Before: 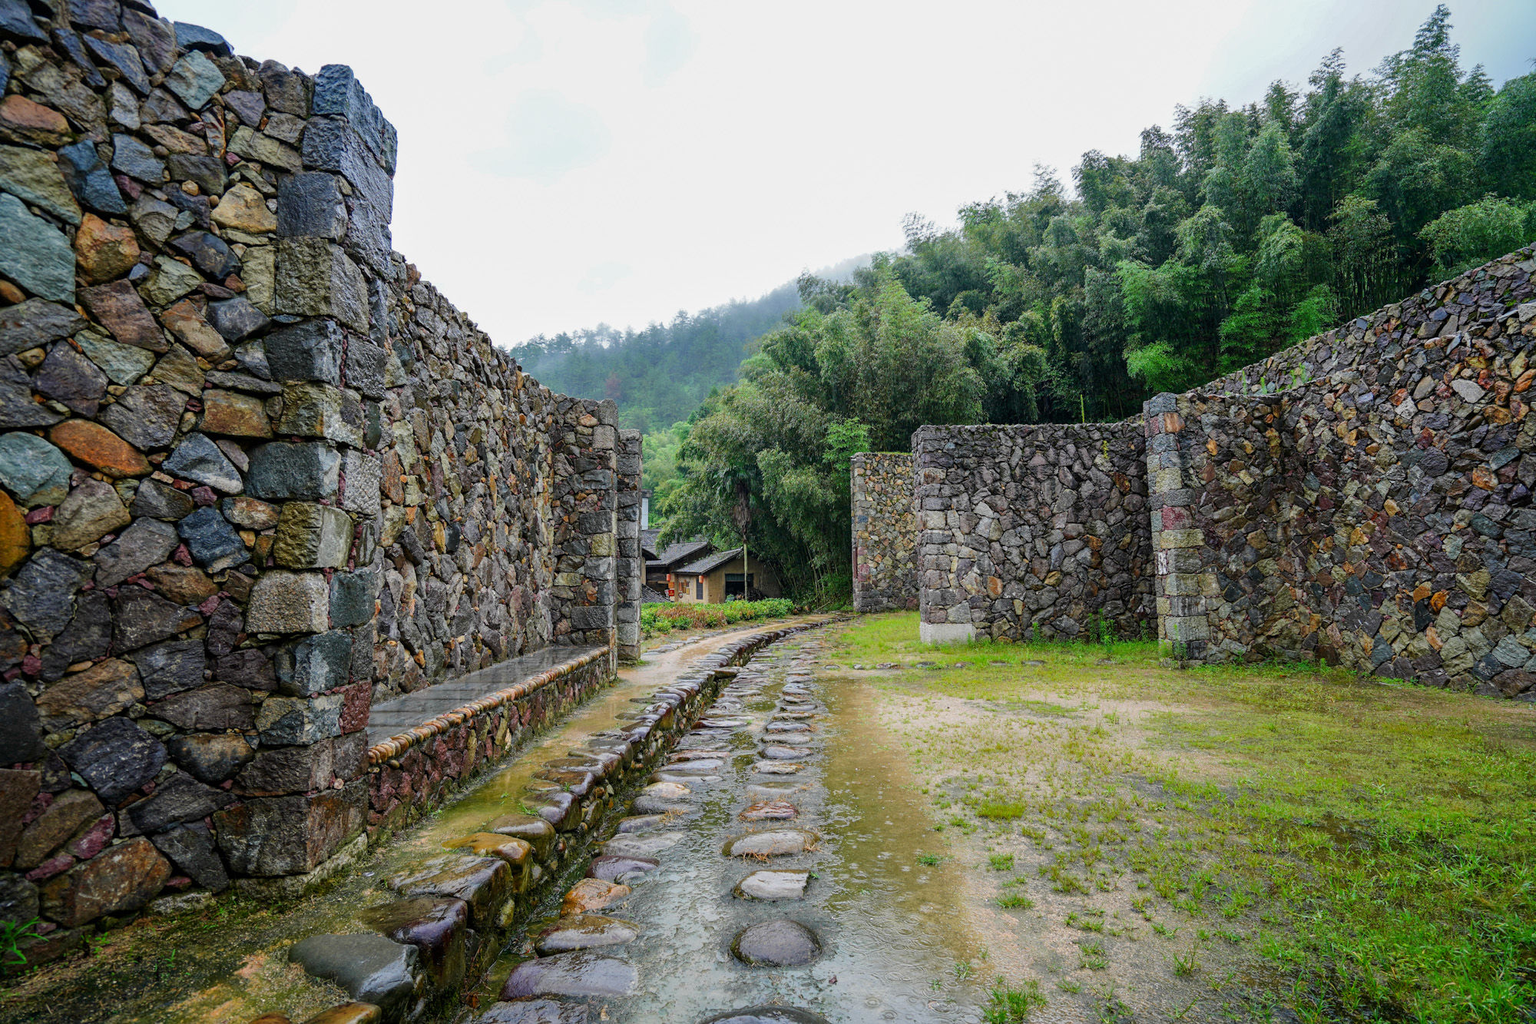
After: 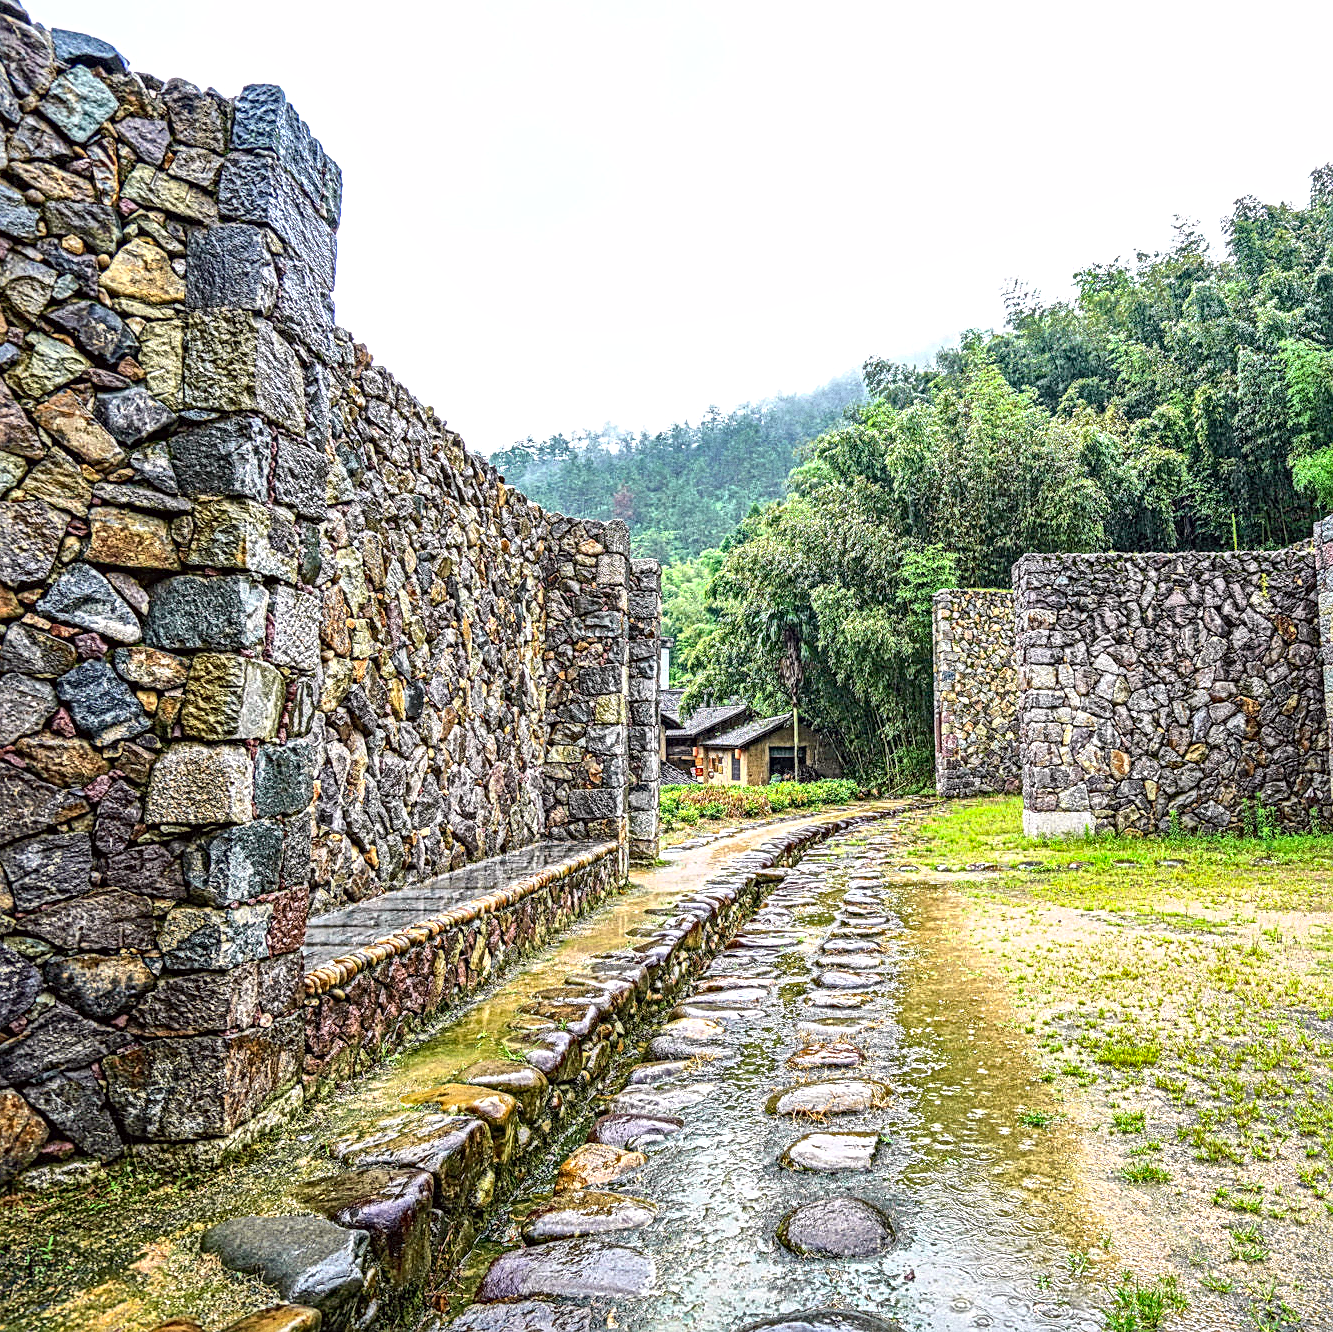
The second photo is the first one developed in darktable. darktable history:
local contrast: mode bilateral grid, contrast 20, coarseness 3, detail 300%, midtone range 0.2
crop and rotate: left 8.786%, right 24.548%
grain: strength 26%
exposure: black level correction 0, exposure 0.7 EV, compensate exposure bias true, compensate highlight preservation false
tone curve: curves: ch0 [(0.003, 0.029) (0.202, 0.232) (0.46, 0.56) (0.611, 0.739) (0.843, 0.941) (1, 0.99)]; ch1 [(0, 0) (0.35, 0.356) (0.45, 0.453) (0.508, 0.515) (0.617, 0.601) (1, 1)]; ch2 [(0, 0) (0.456, 0.469) (0.5, 0.5) (0.556, 0.566) (0.635, 0.642) (1, 1)], color space Lab, independent channels, preserve colors none
haze removal: compatibility mode true, adaptive false
shadows and highlights: on, module defaults
